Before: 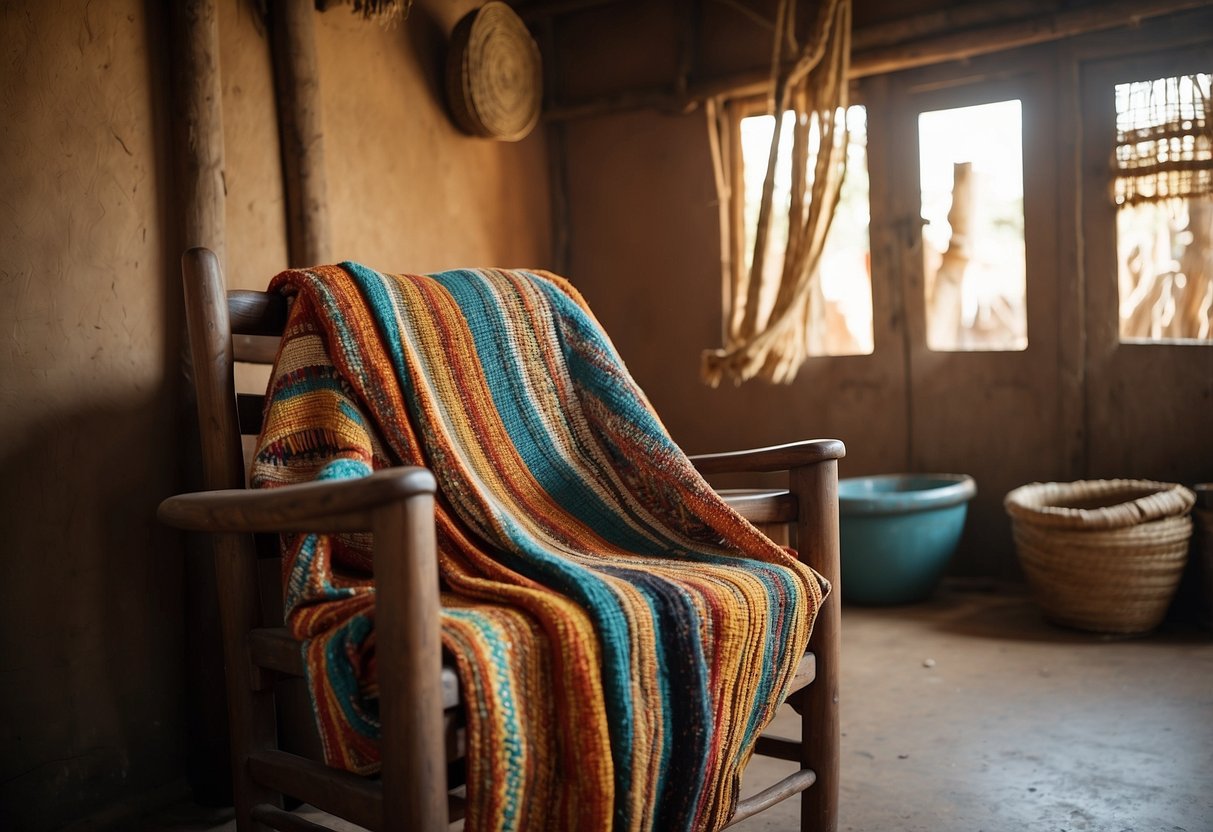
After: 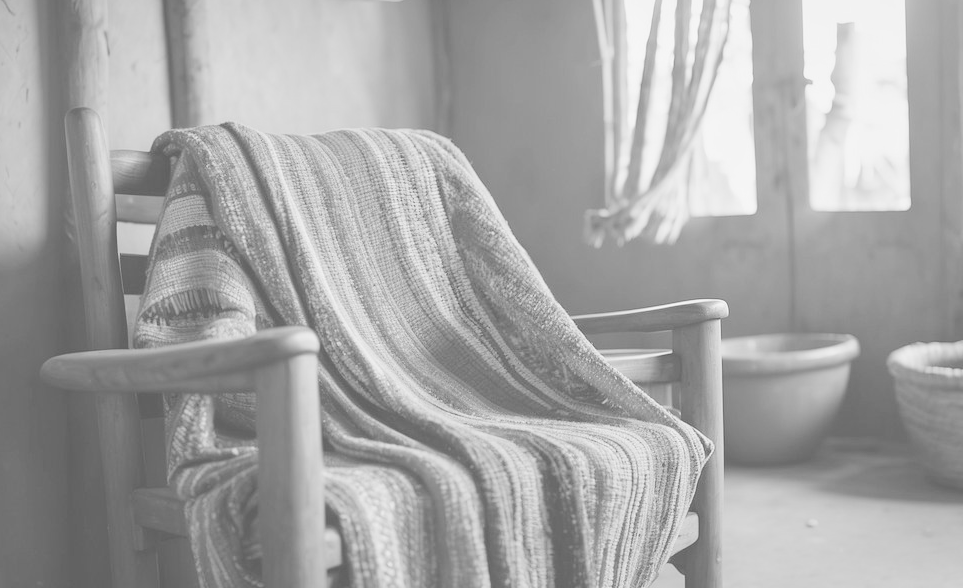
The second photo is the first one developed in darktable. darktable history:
exposure: black level correction -0.008, exposure 0.067 EV, compensate highlight preservation false
contrast brightness saturation: brightness 1
monochrome: a 73.58, b 64.21
crop: left 9.712%, top 16.928%, right 10.845%, bottom 12.332%
